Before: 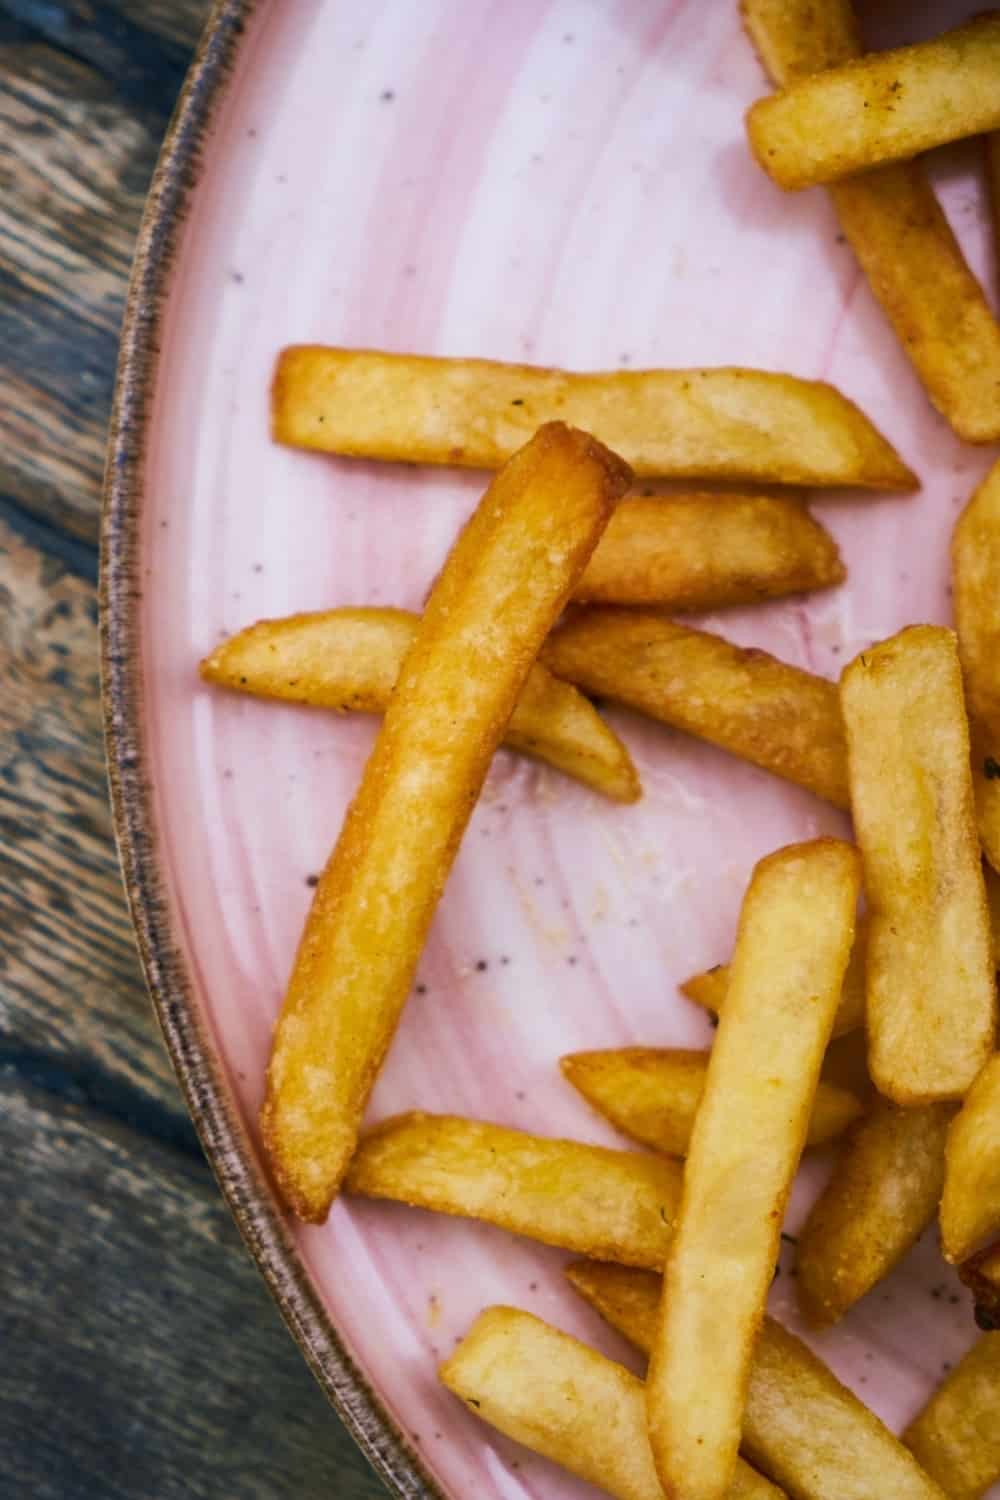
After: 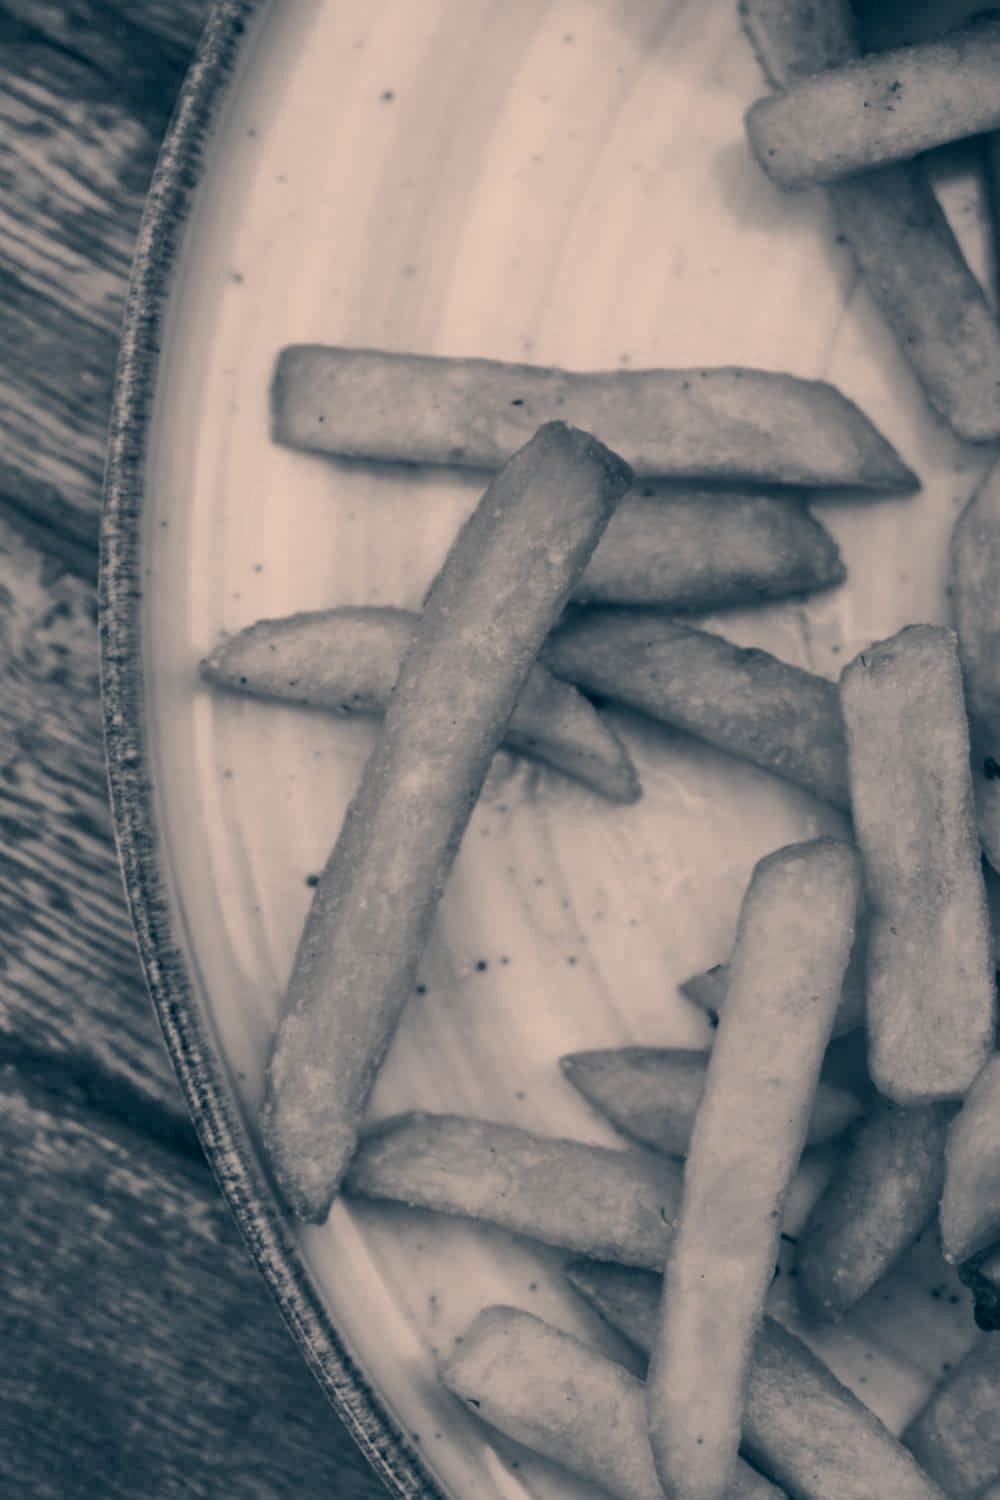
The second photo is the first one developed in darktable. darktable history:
color calibration: output gray [0.22, 0.42, 0.37, 0], gray › normalize channels true, illuminant same as pipeline (D50), adaptation XYZ, x 0.346, y 0.359, gamut compression 0
tone equalizer: -8 EV 0.25 EV, -7 EV 0.417 EV, -6 EV 0.417 EV, -5 EV 0.25 EV, -3 EV -0.25 EV, -2 EV -0.417 EV, -1 EV -0.417 EV, +0 EV -0.25 EV, edges refinement/feathering 500, mask exposure compensation -1.57 EV, preserve details guided filter
color balance rgb: perceptual saturation grading › global saturation 25%, global vibrance 10%
color correction: highlights a* 10.32, highlights b* 14.66, shadows a* -9.59, shadows b* -15.02
levels: levels [0, 0.476, 0.951]
velvia: on, module defaults
